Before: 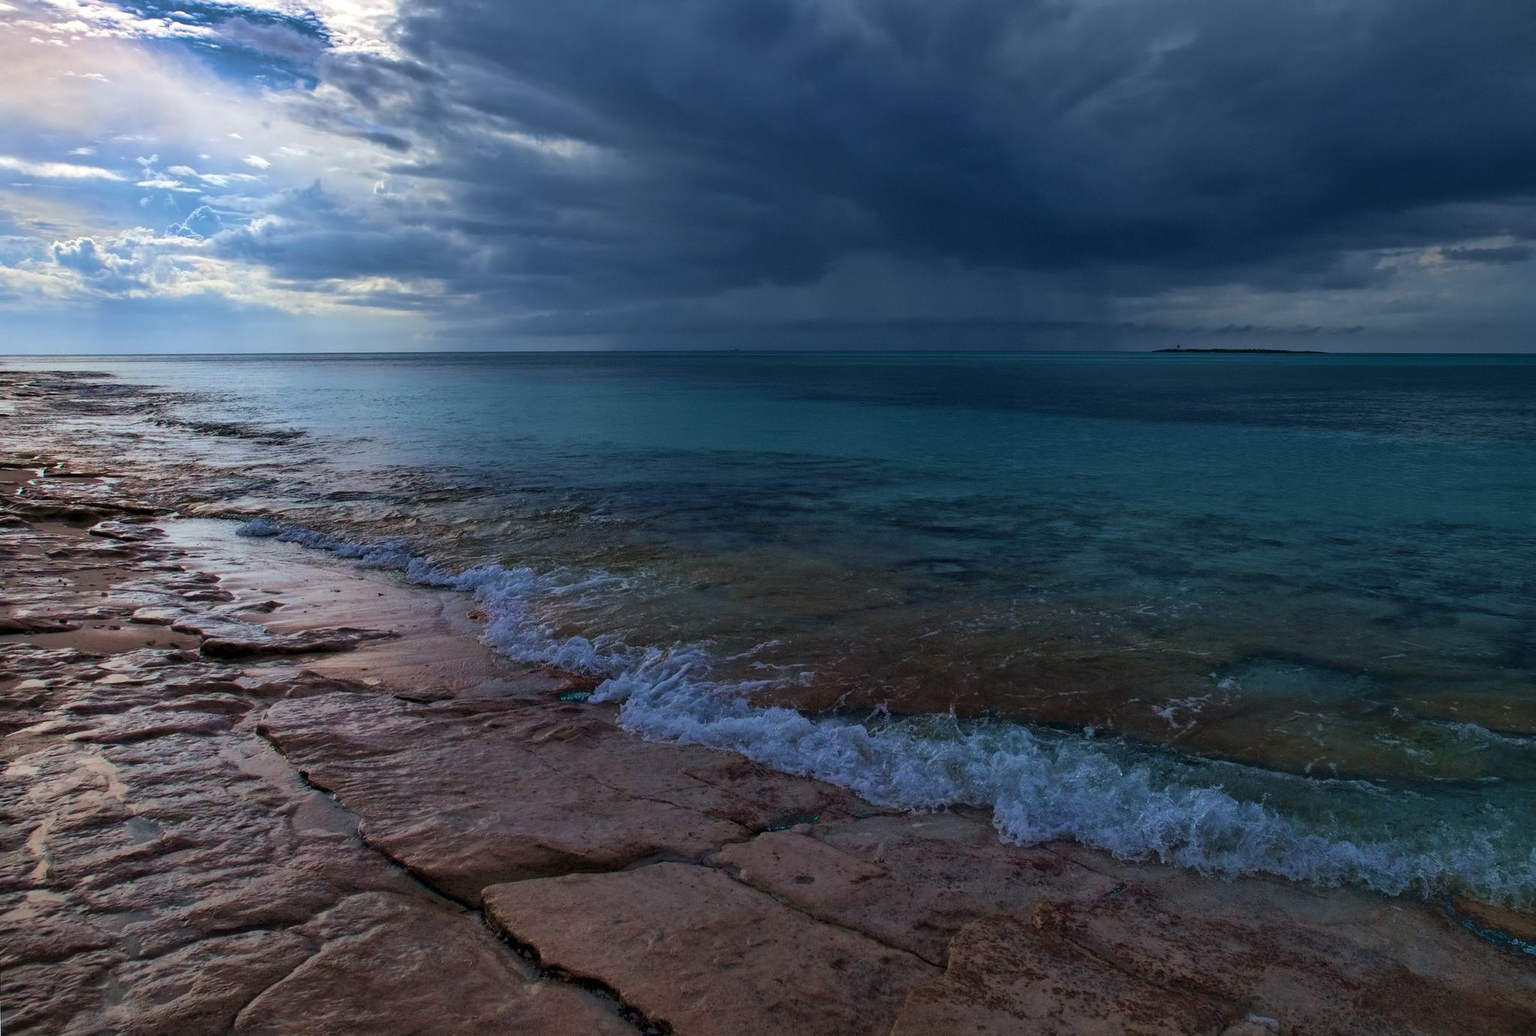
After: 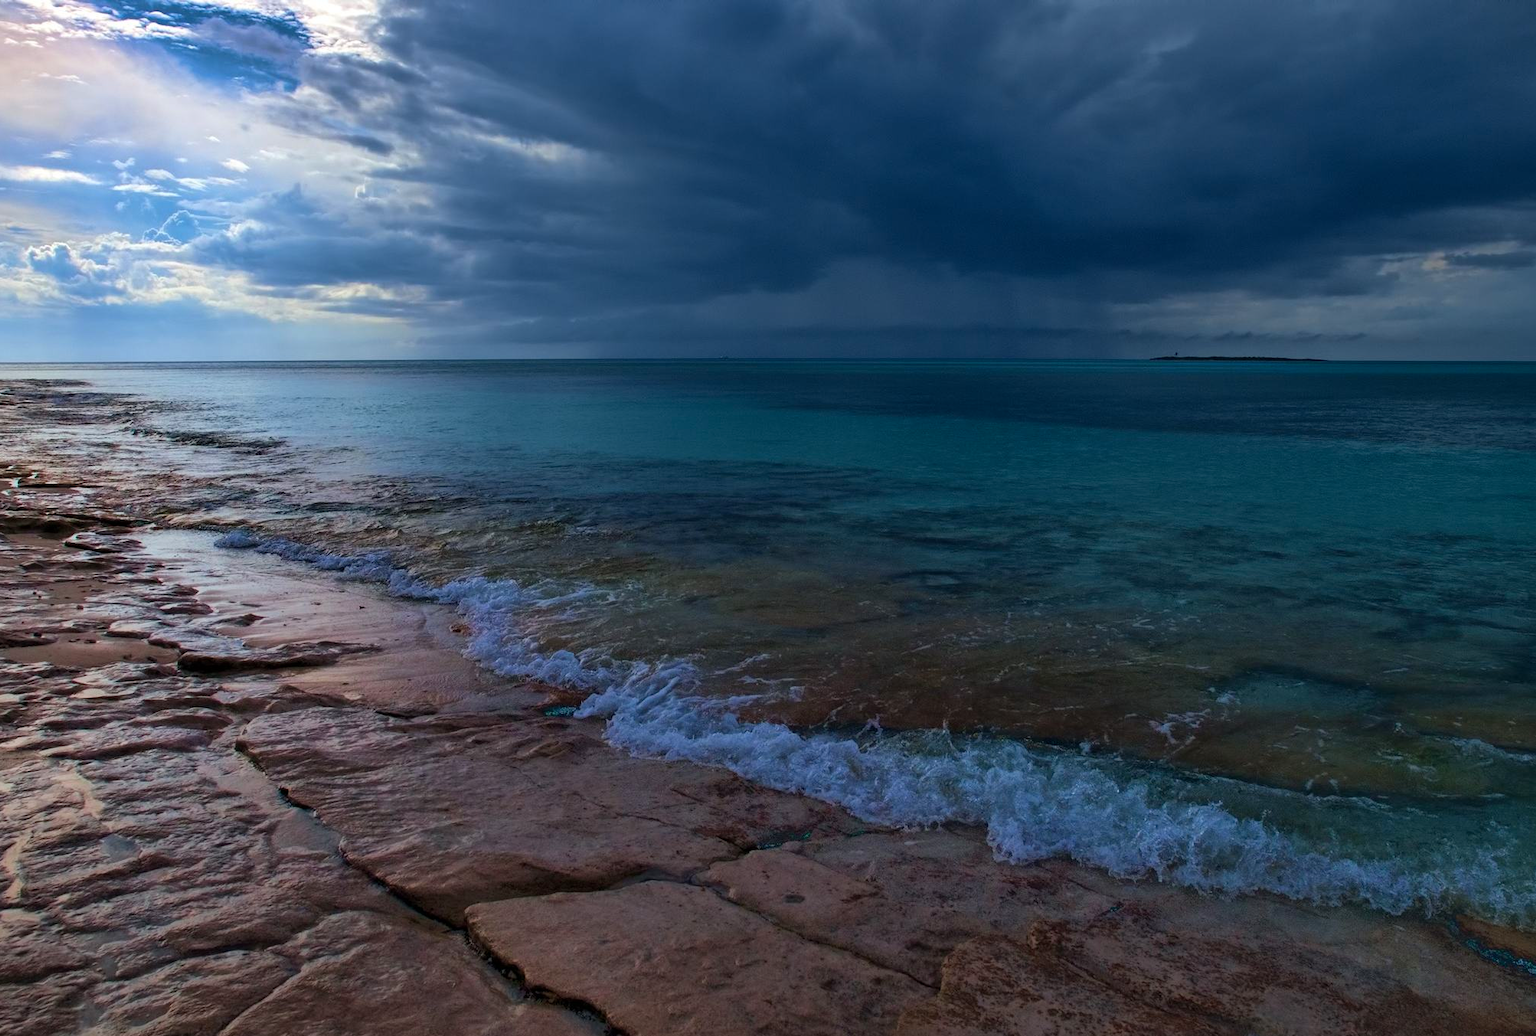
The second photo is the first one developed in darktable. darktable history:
contrast brightness saturation: contrast 0.04, saturation 0.16
crop: left 1.743%, right 0.268%, bottom 2.011%
